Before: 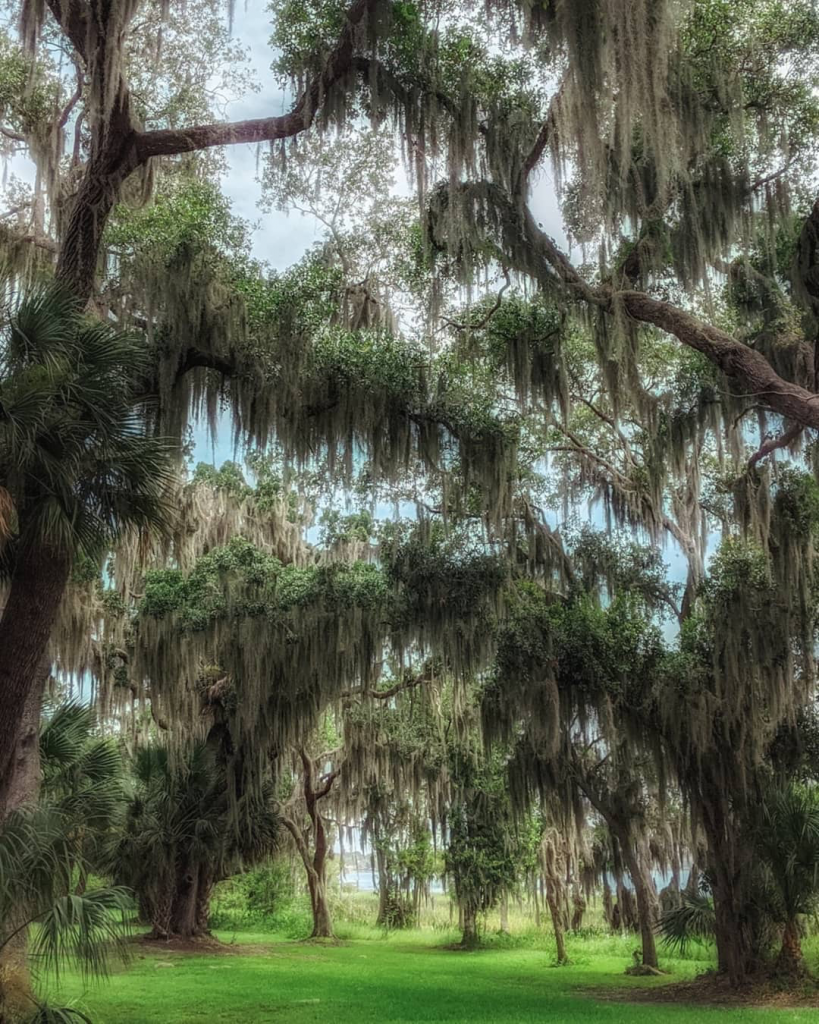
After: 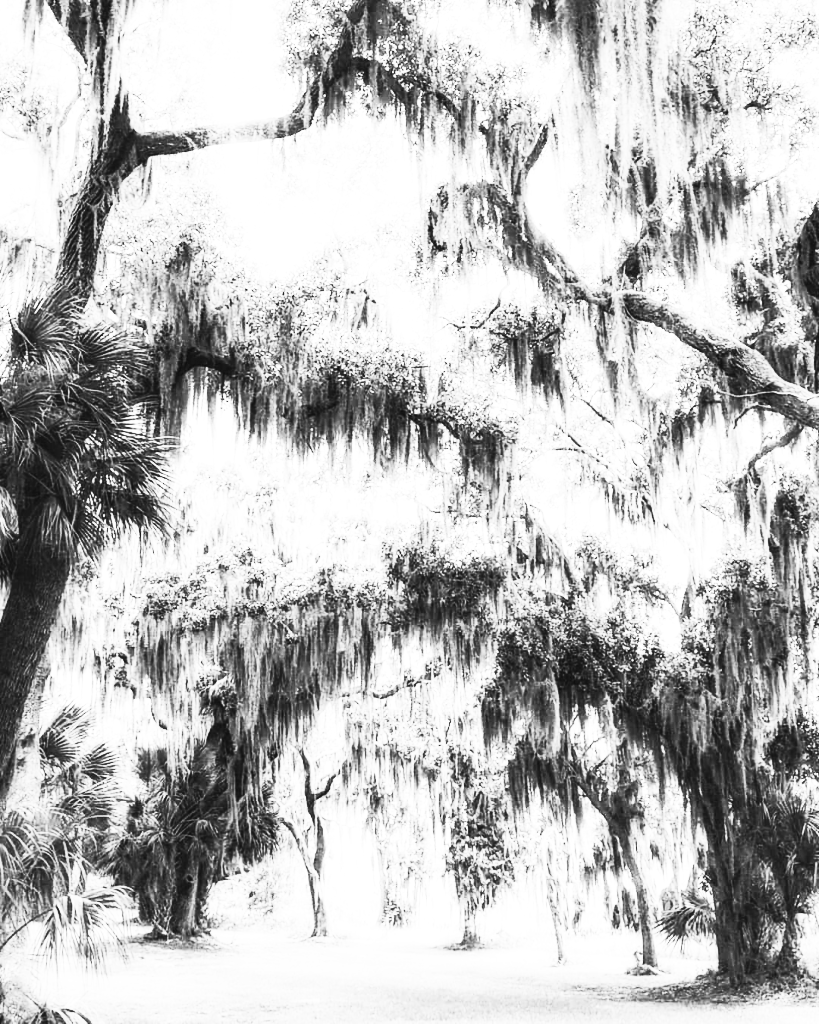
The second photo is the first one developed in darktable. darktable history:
contrast brightness saturation: contrast 0.53, brightness 0.47, saturation -1
base curve: curves: ch0 [(0, 0.003) (0.001, 0.002) (0.006, 0.004) (0.02, 0.022) (0.048, 0.086) (0.094, 0.234) (0.162, 0.431) (0.258, 0.629) (0.385, 0.8) (0.548, 0.918) (0.751, 0.988) (1, 1)], preserve colors none
exposure: exposure 0.7 EV, compensate highlight preservation false
